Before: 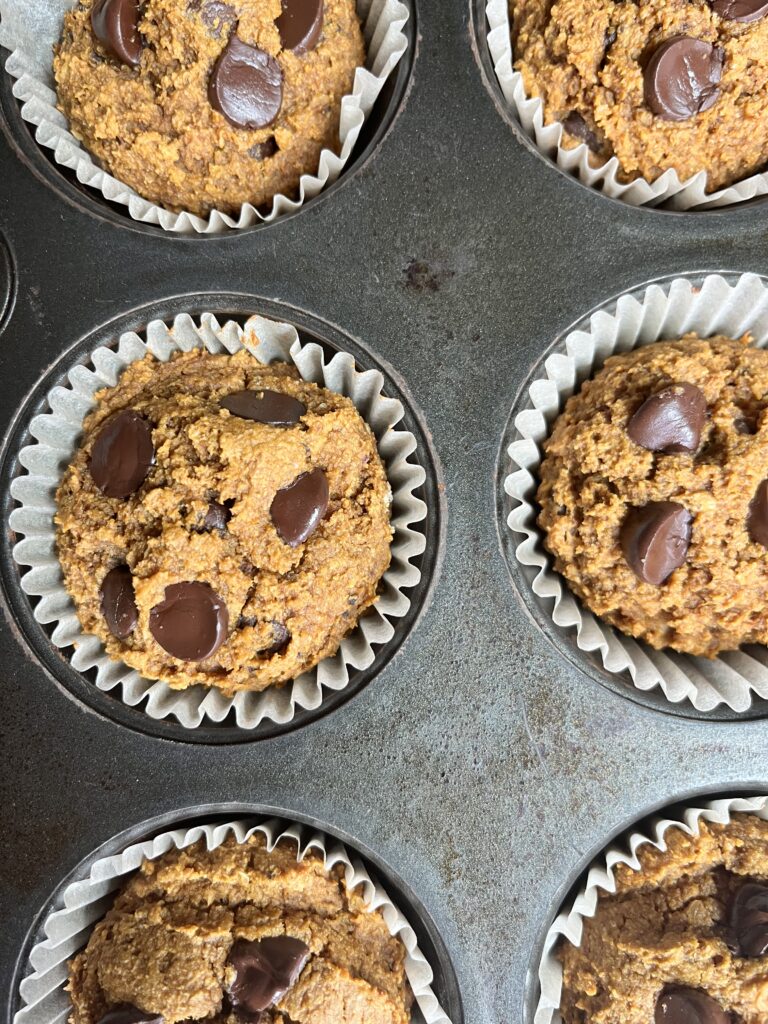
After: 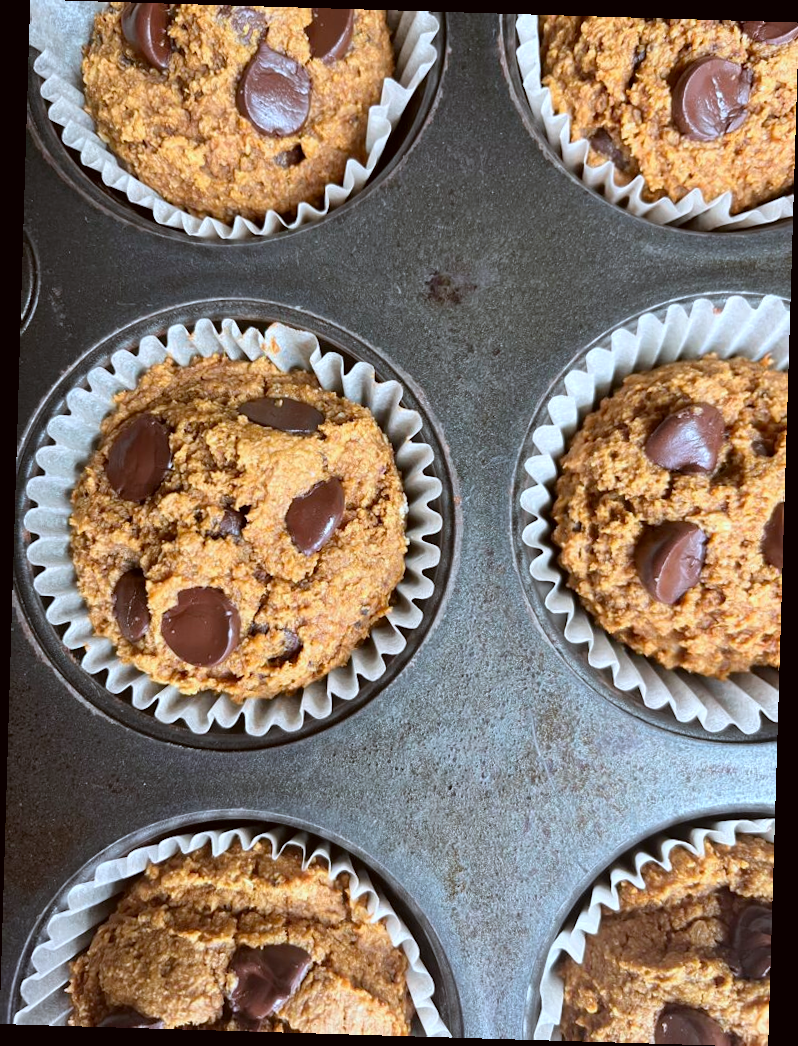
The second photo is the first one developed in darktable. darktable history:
color calibration: illuminant as shot in camera, x 0.358, y 0.373, temperature 4628.91 K
color correction: highlights a* -3.28, highlights b* -6.24, shadows a* 3.1, shadows b* 5.19
rotate and perspective: rotation 1.72°, automatic cropping off
